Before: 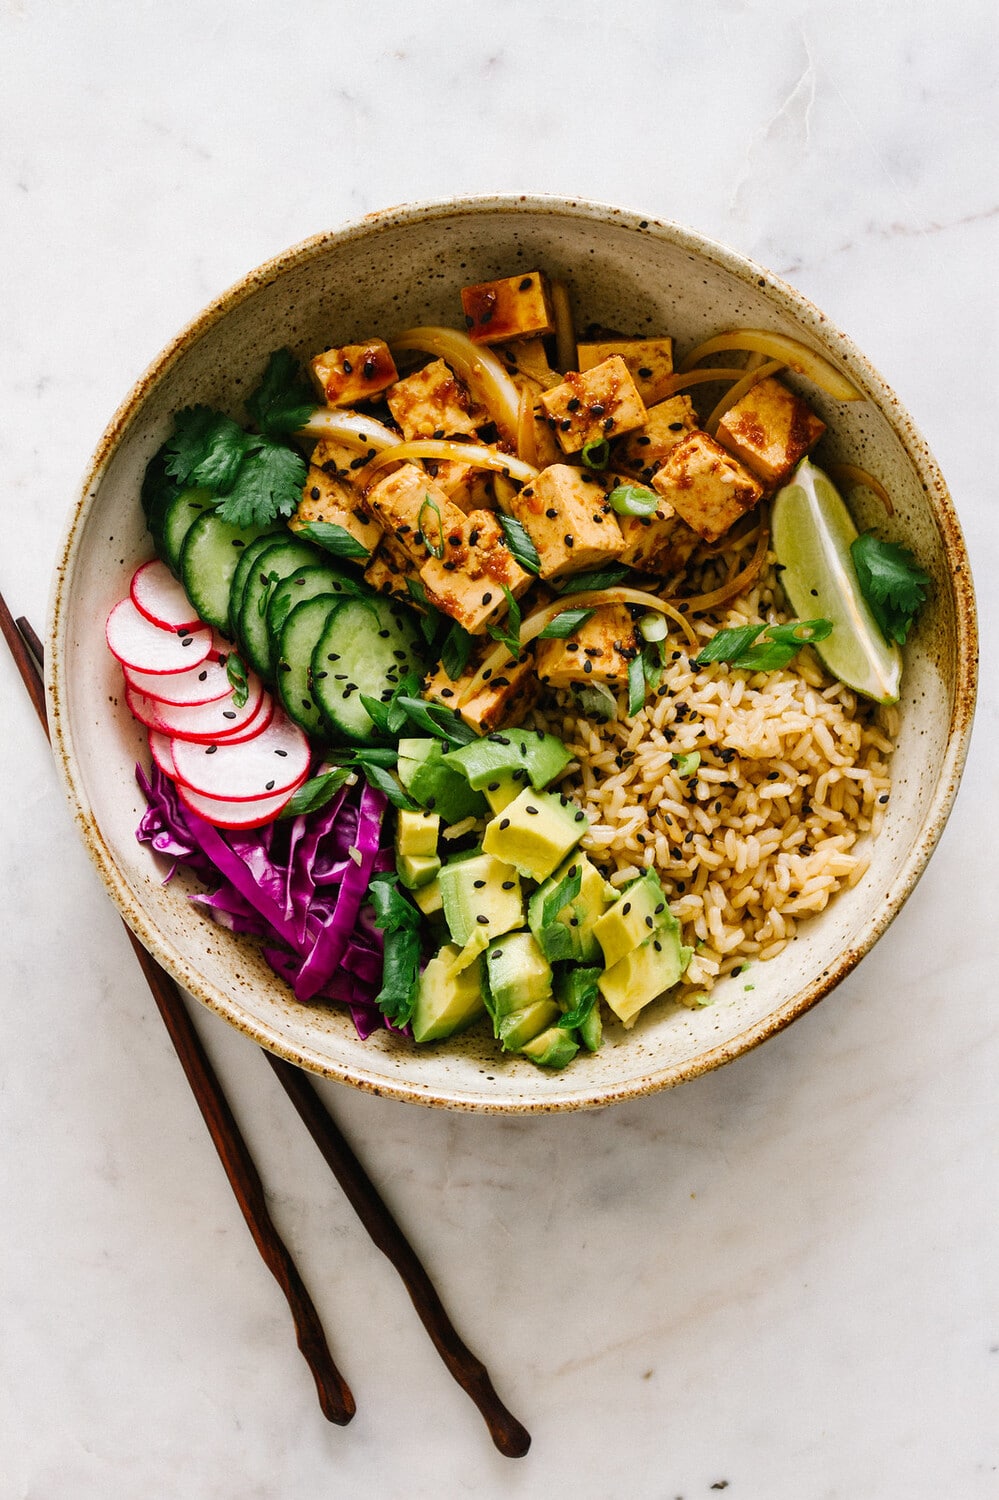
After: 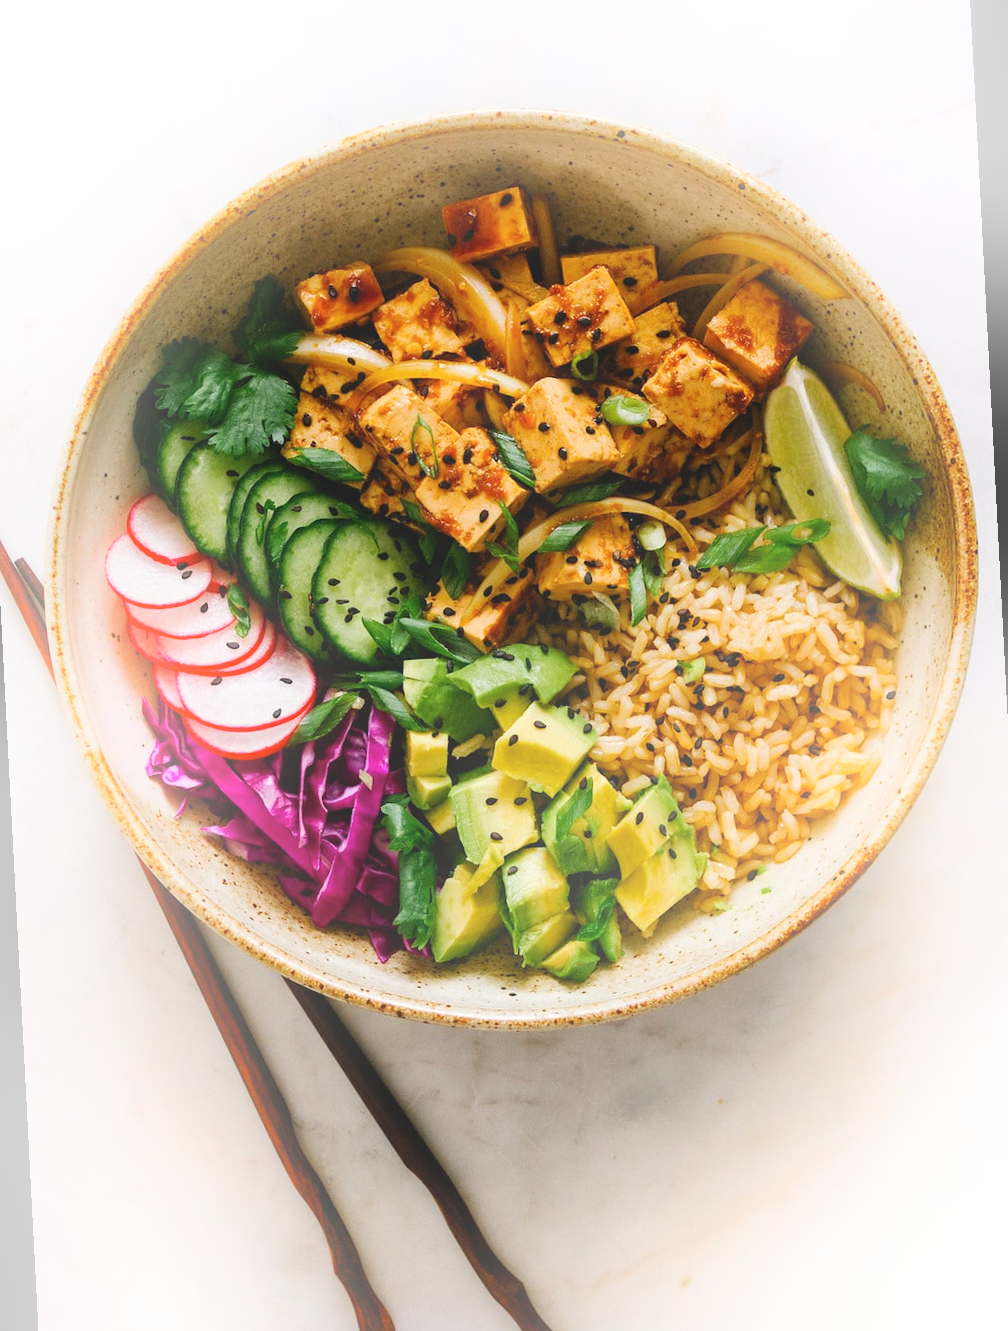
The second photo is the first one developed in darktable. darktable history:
white balance: emerald 1
bloom: on, module defaults
rotate and perspective: rotation -3°, crop left 0.031, crop right 0.968, crop top 0.07, crop bottom 0.93
